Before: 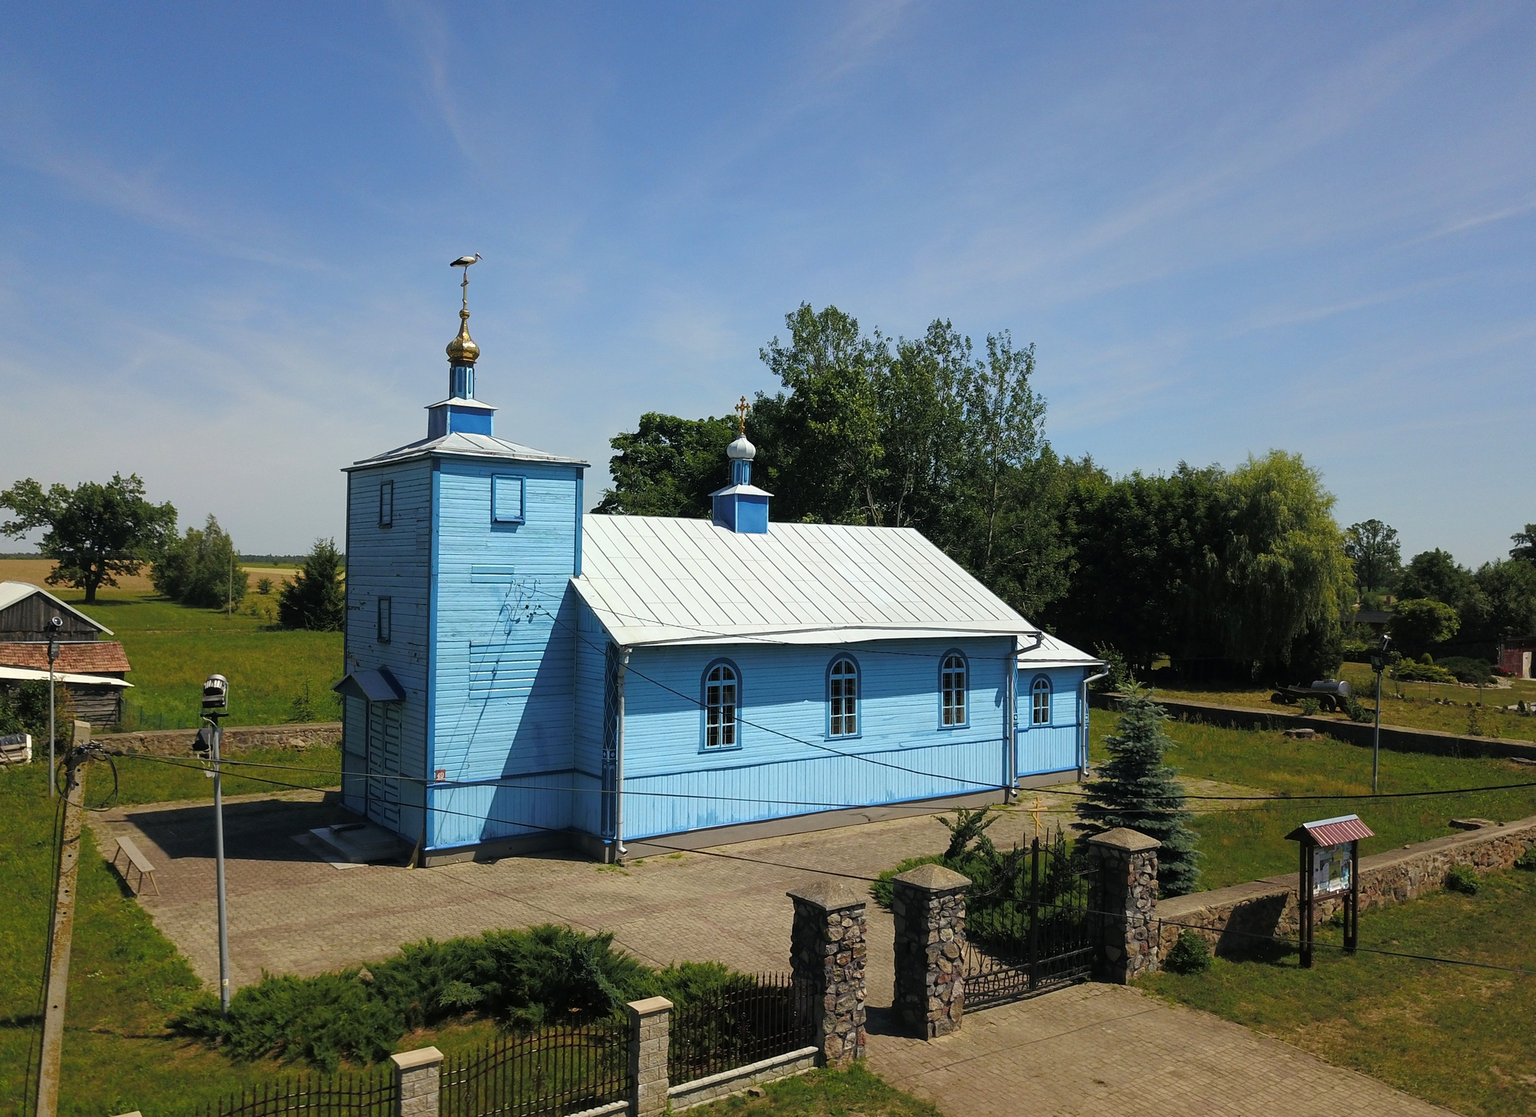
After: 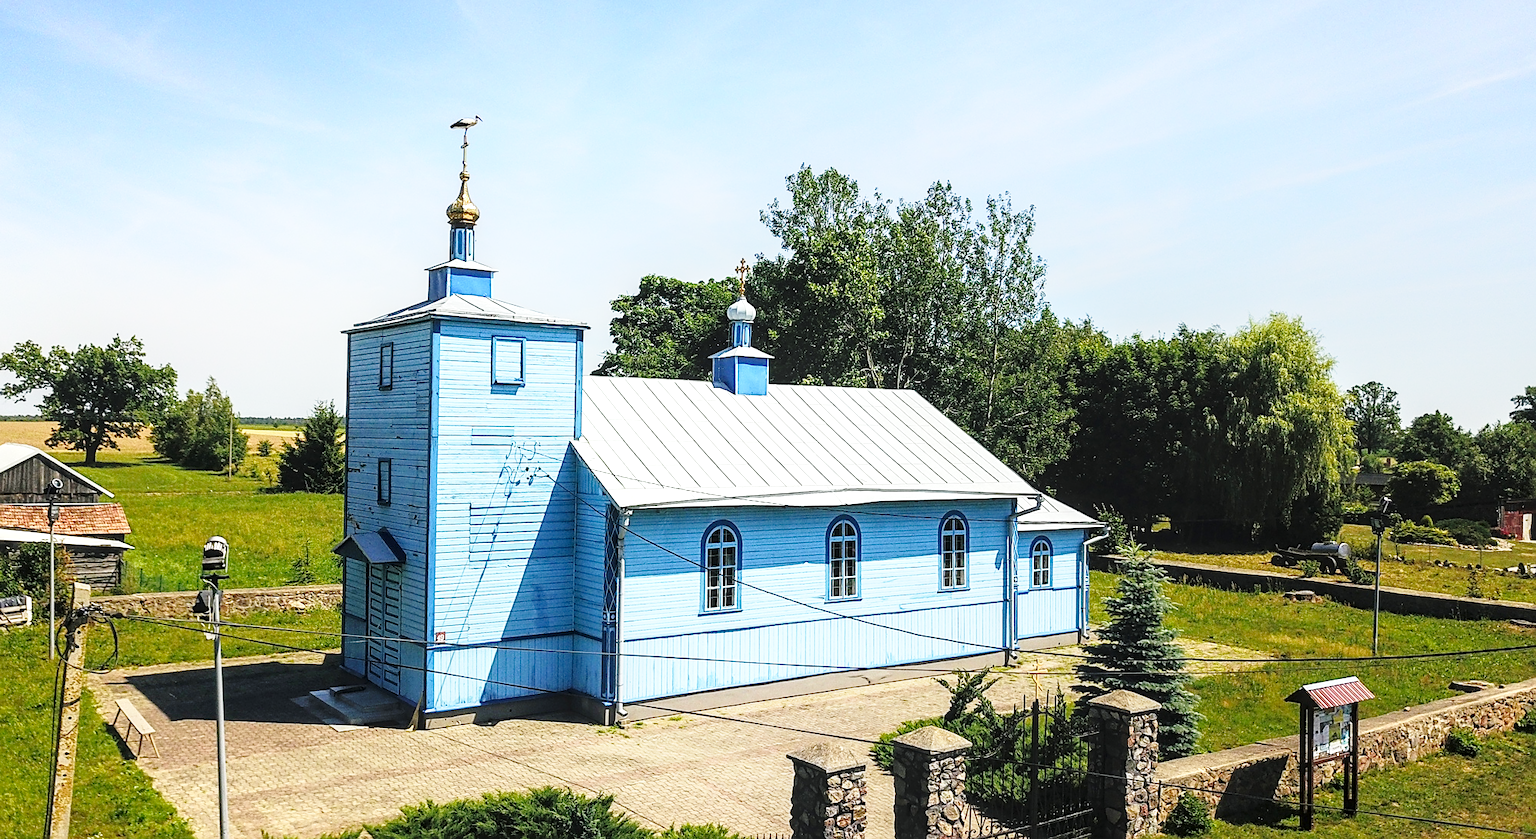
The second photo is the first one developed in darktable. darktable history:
exposure: exposure 0.61 EV, compensate highlight preservation false
crop and rotate: top 12.375%, bottom 12.461%
local contrast: on, module defaults
sharpen: on, module defaults
base curve: curves: ch0 [(0, 0) (0.028, 0.03) (0.121, 0.232) (0.46, 0.748) (0.859, 0.968) (1, 1)], preserve colors none
shadows and highlights: shadows 1.62, highlights 40.81, shadows color adjustment 98.02%, highlights color adjustment 59.26%
